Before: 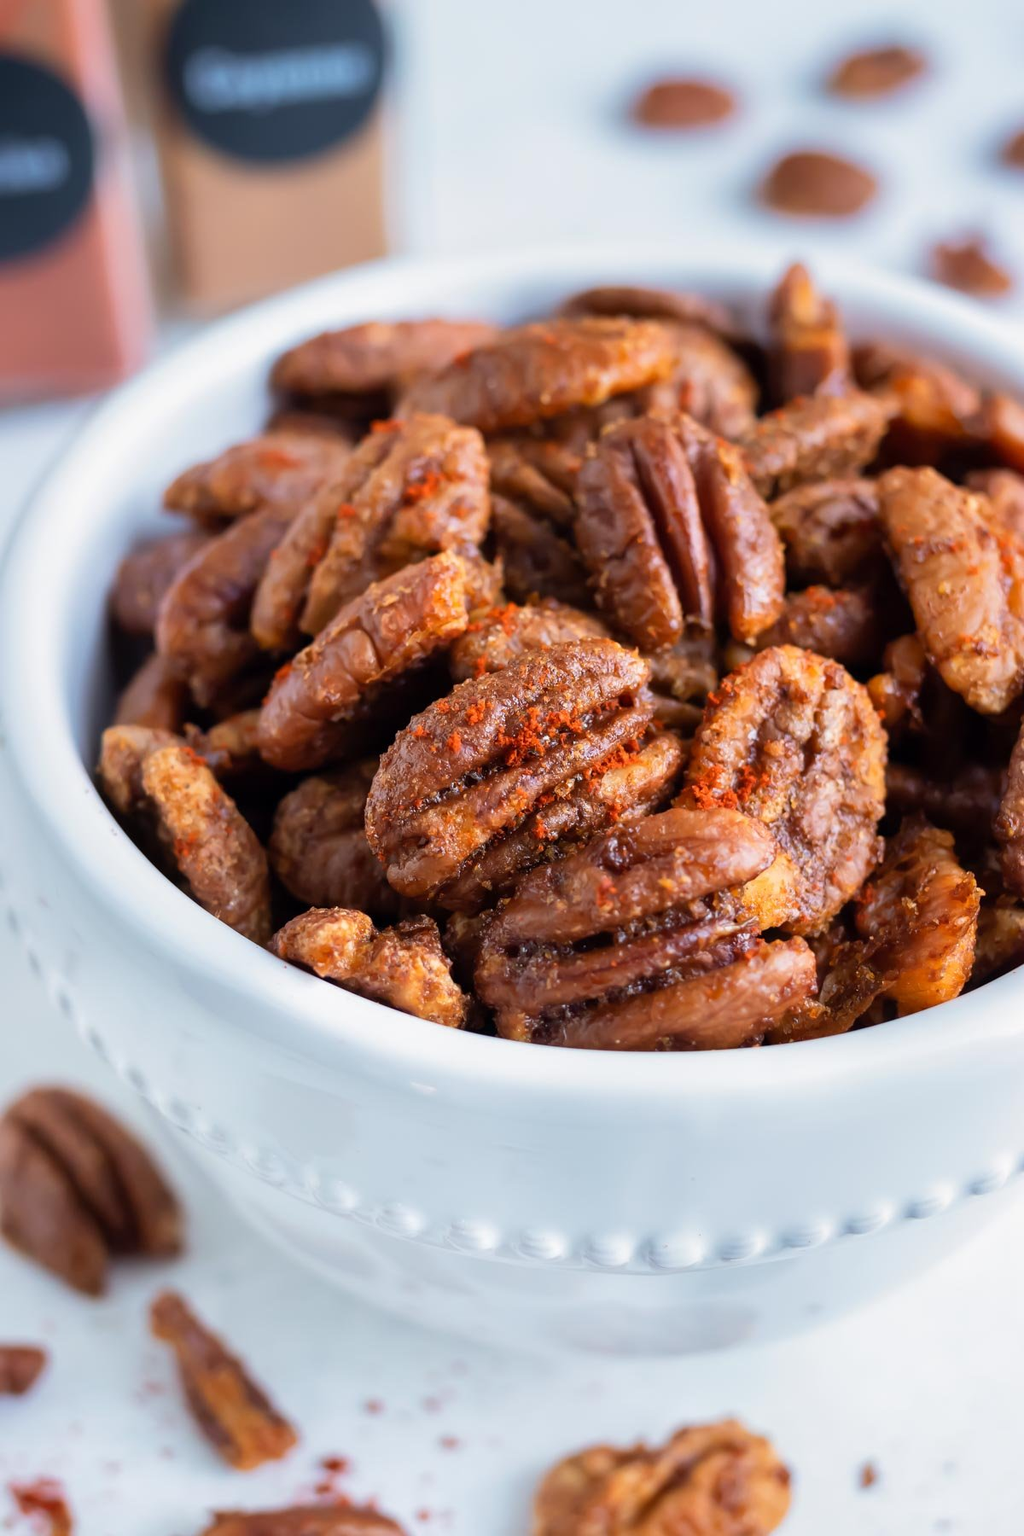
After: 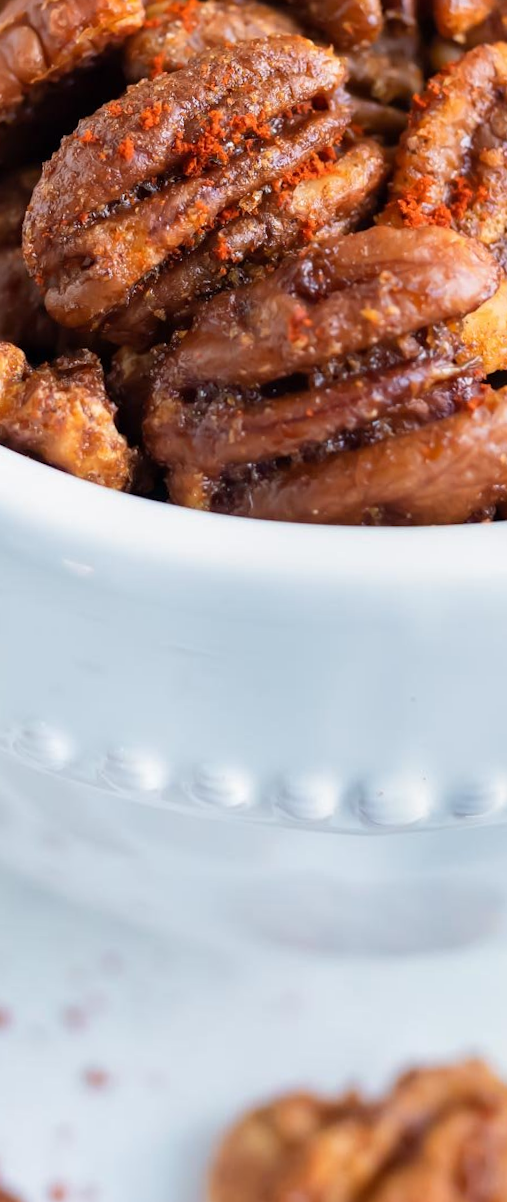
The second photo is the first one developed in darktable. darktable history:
crop and rotate: left 29.237%, top 31.152%, right 19.807%
rotate and perspective: rotation 0.72°, lens shift (vertical) -0.352, lens shift (horizontal) -0.051, crop left 0.152, crop right 0.859, crop top 0.019, crop bottom 0.964
